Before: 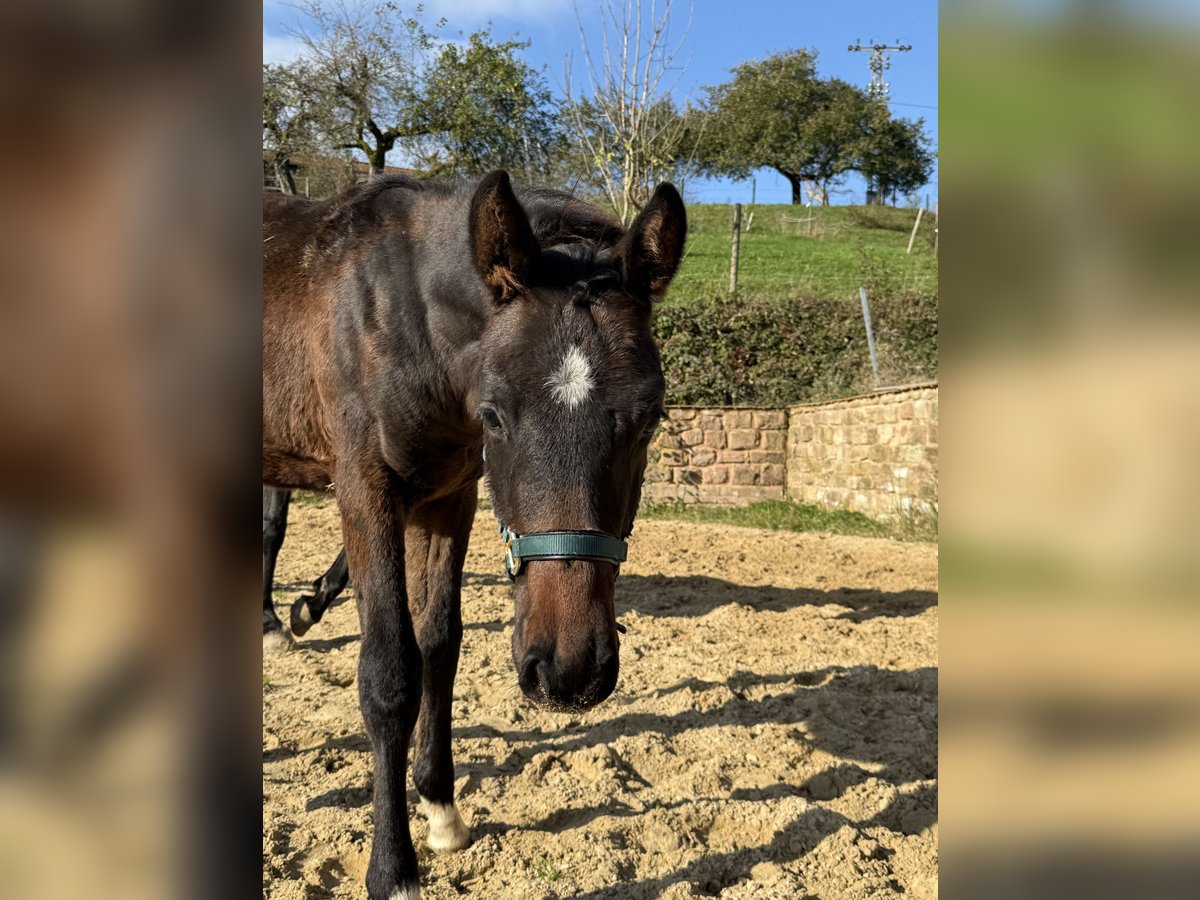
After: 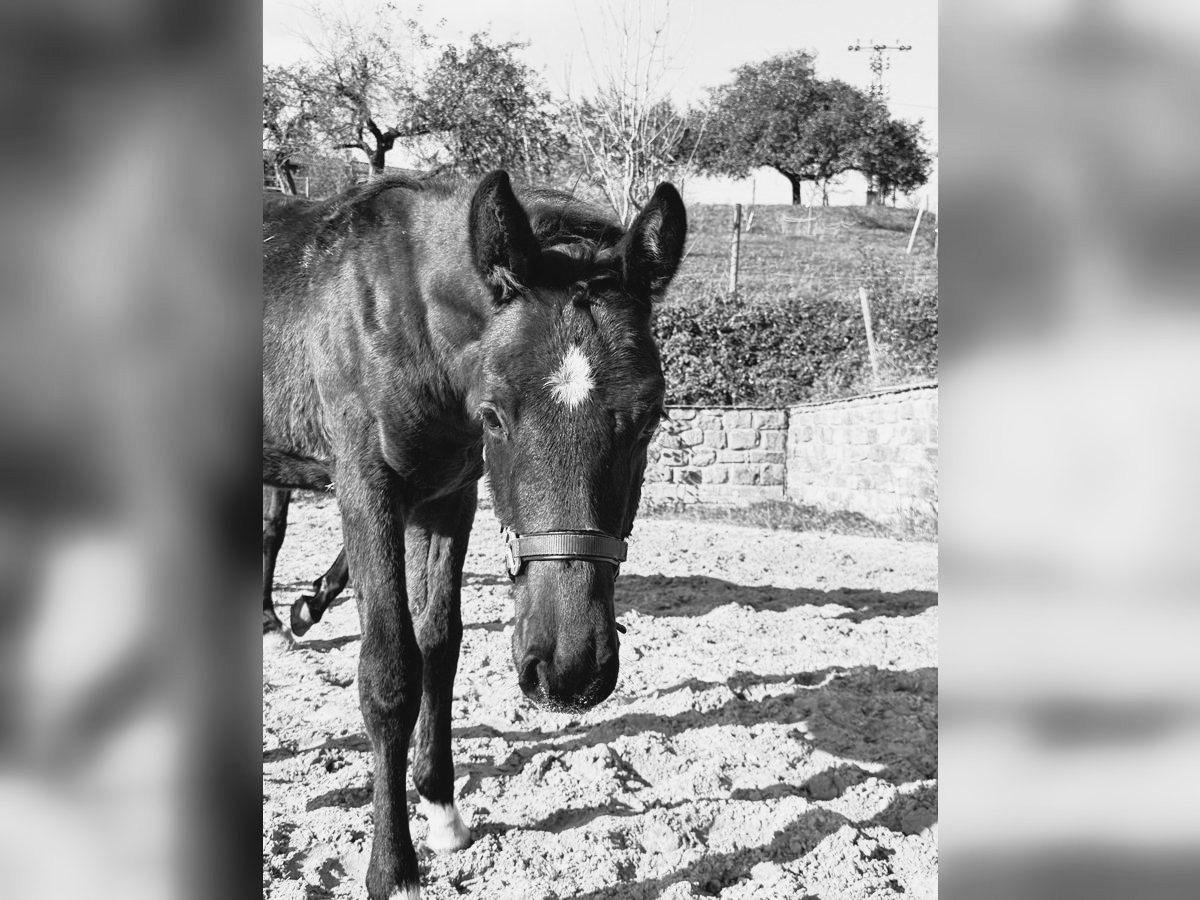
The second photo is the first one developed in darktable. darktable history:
tone curve: curves: ch0 [(0, 0.052) (0.207, 0.35) (0.392, 0.592) (0.54, 0.803) (0.725, 0.922) (0.99, 0.974)], color space Lab, independent channels, preserve colors none
color calibration "t3mujinpack channel mixer": output gray [0.18, 0.41, 0.41, 0], gray › normalize channels true, illuminant same as pipeline (D50), adaptation XYZ, x 0.346, y 0.359, gamut compression 0
